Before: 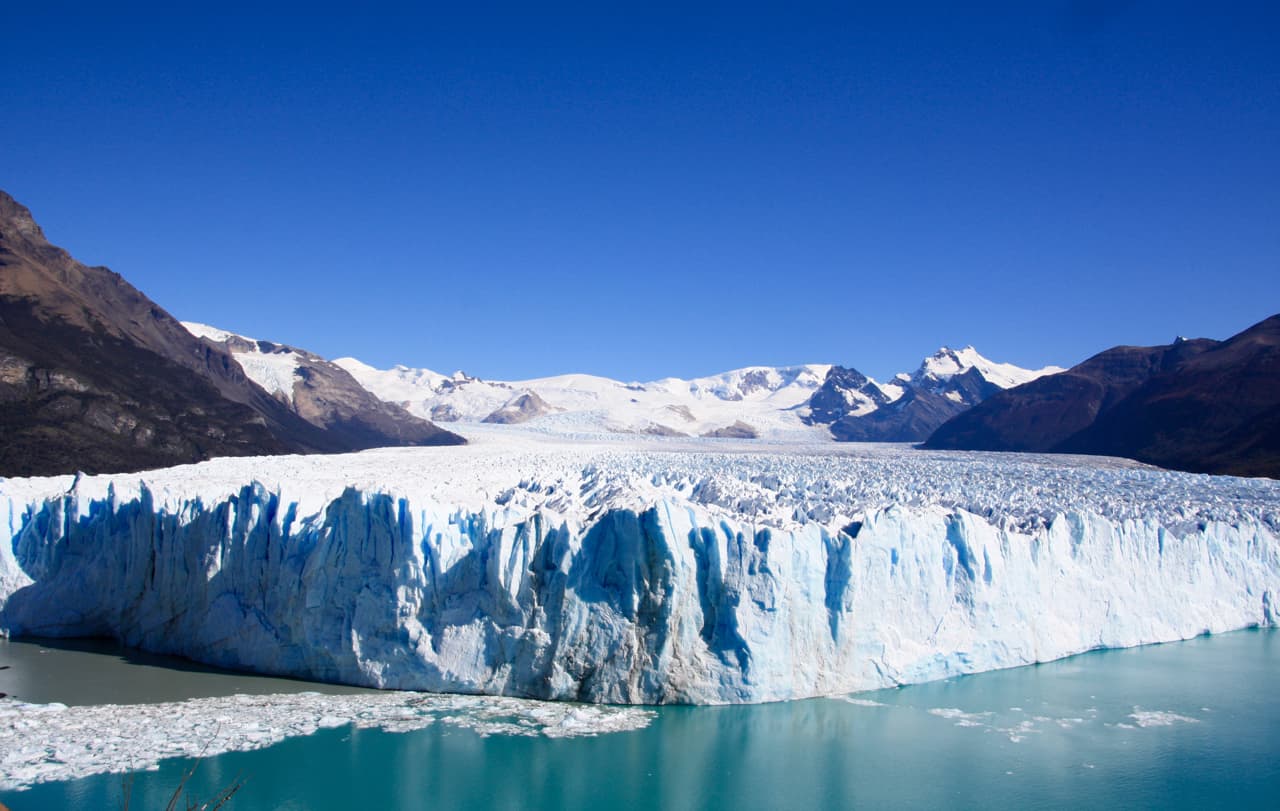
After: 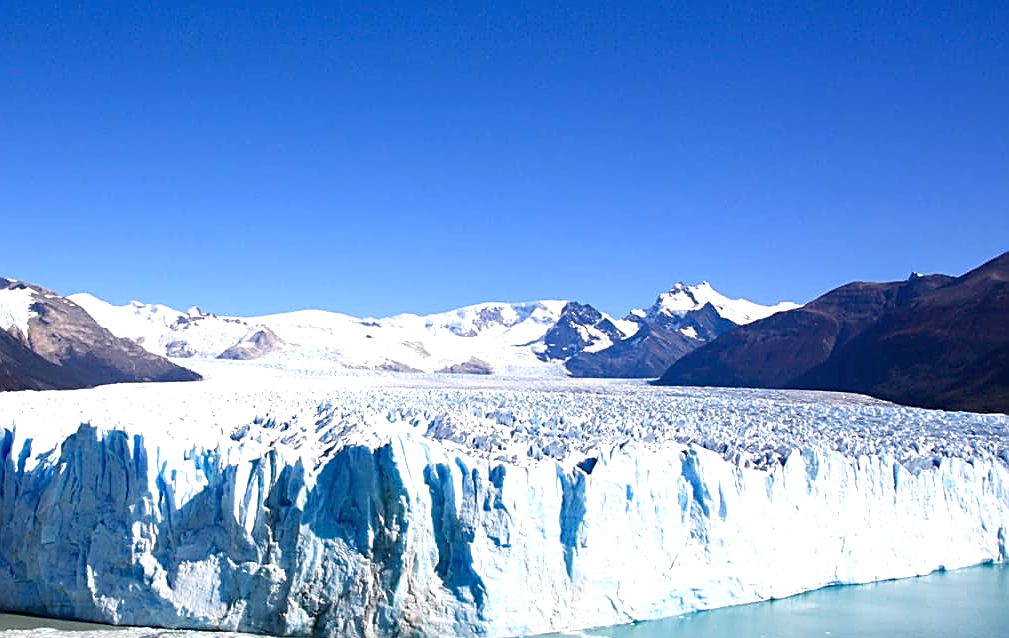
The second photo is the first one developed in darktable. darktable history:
exposure: black level correction 0, exposure 0.5 EV, compensate exposure bias true, compensate highlight preservation false
crop and rotate: left 20.74%, top 7.912%, right 0.375%, bottom 13.378%
sharpen: amount 0.75
